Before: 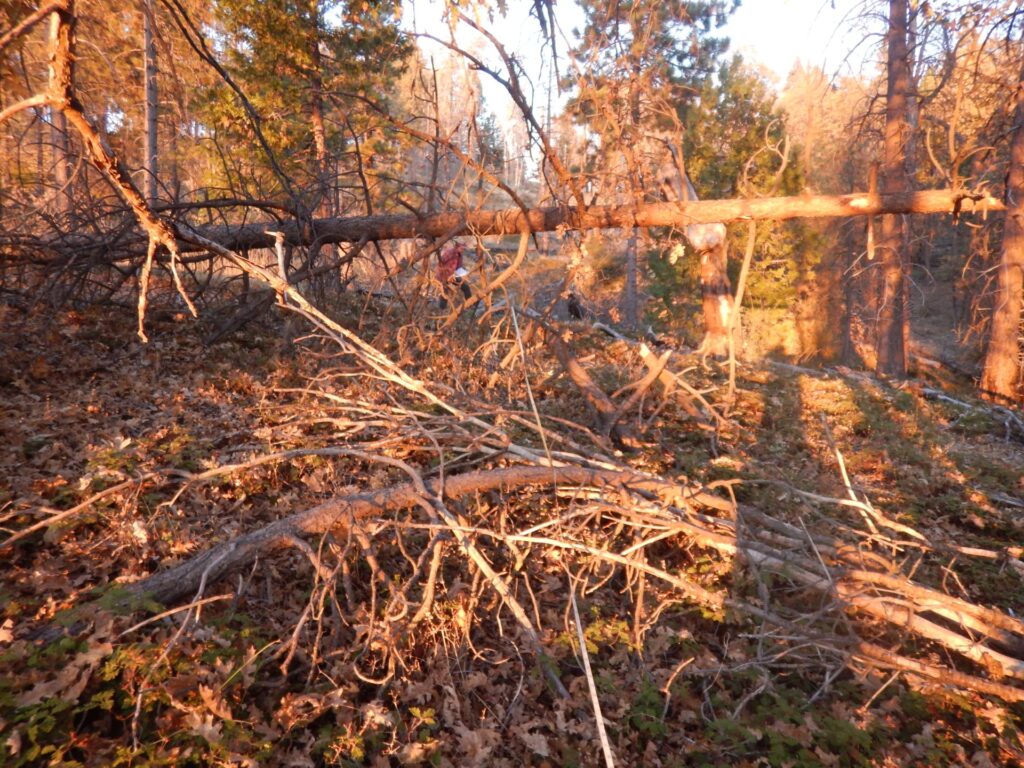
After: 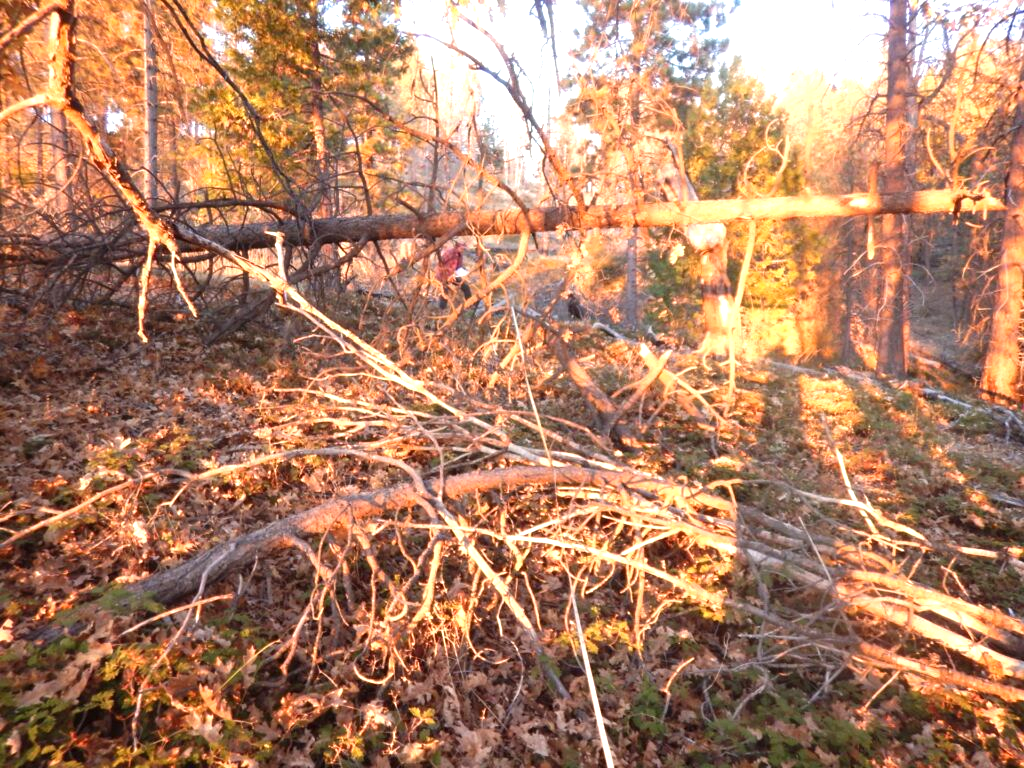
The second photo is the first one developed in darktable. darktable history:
exposure: black level correction 0, exposure 0.9 EV, compensate highlight preservation false
tone equalizer: on, module defaults
